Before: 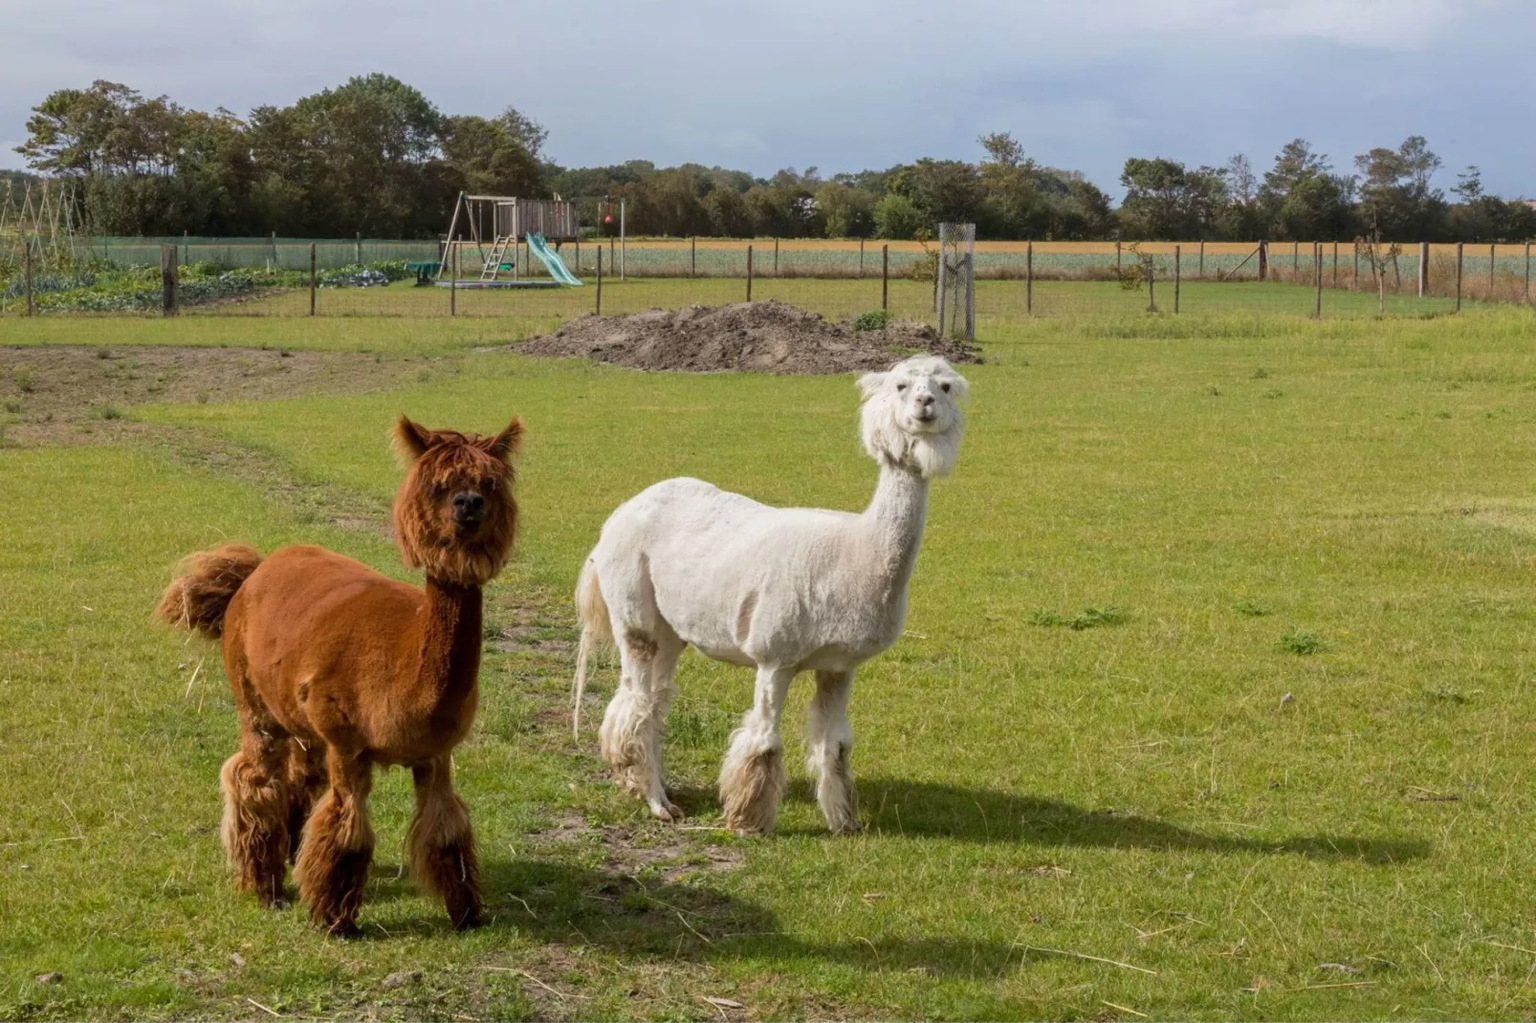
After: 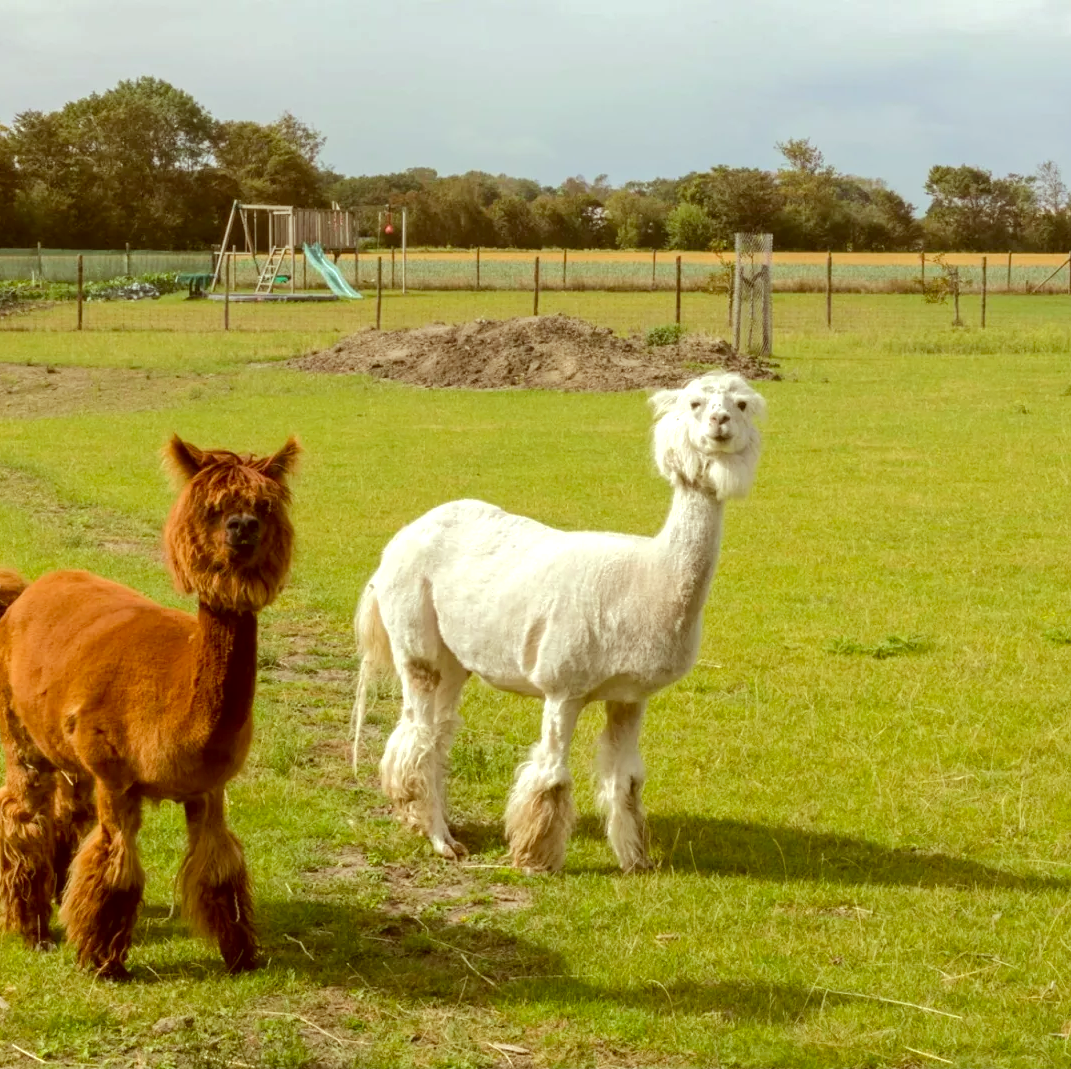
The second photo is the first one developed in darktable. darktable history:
exposure: black level correction 0, exposure 0.5 EV, compensate highlight preservation false
crop and rotate: left 15.446%, right 17.836%
base curve: curves: ch0 [(0, 0) (0.235, 0.266) (0.503, 0.496) (0.786, 0.72) (1, 1)]
color correction: highlights a* -5.94, highlights b* 9.48, shadows a* 10.12, shadows b* 23.94
